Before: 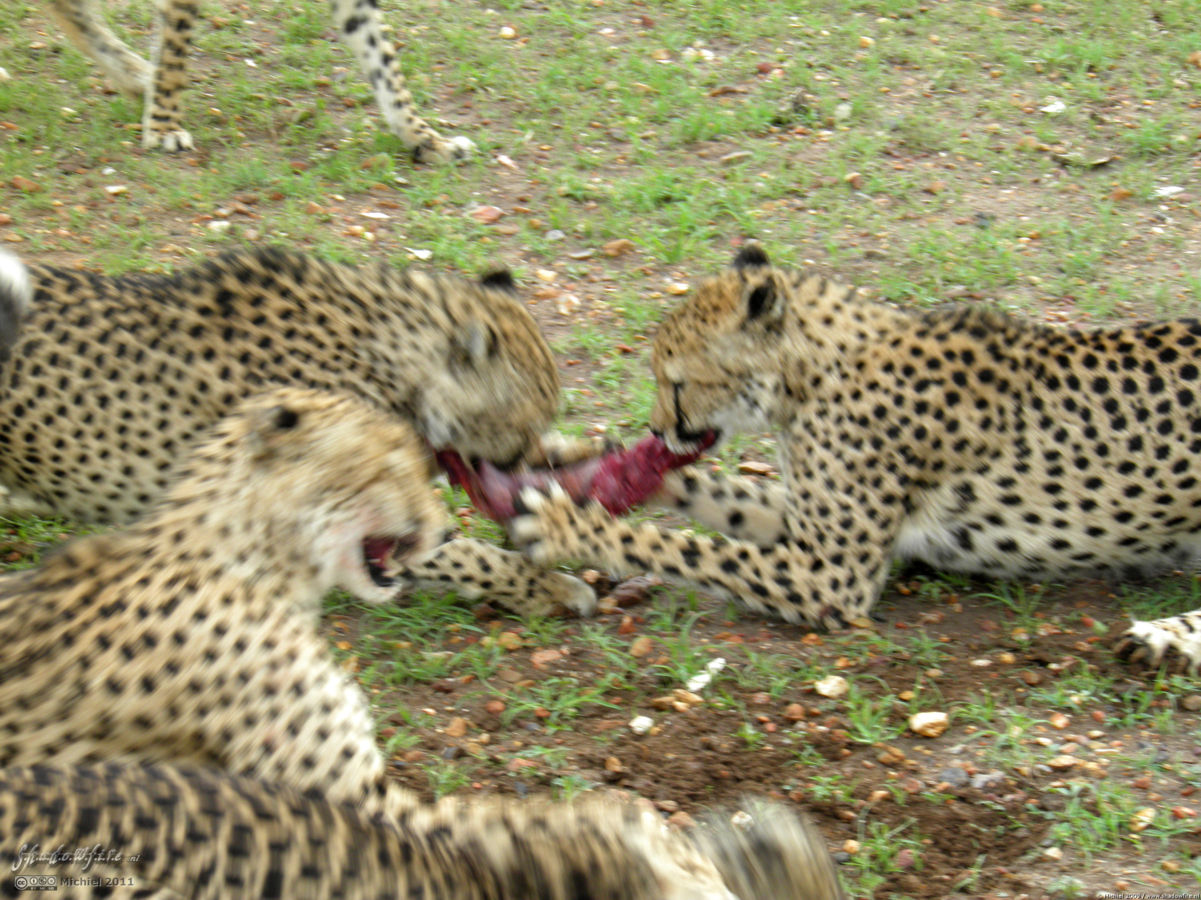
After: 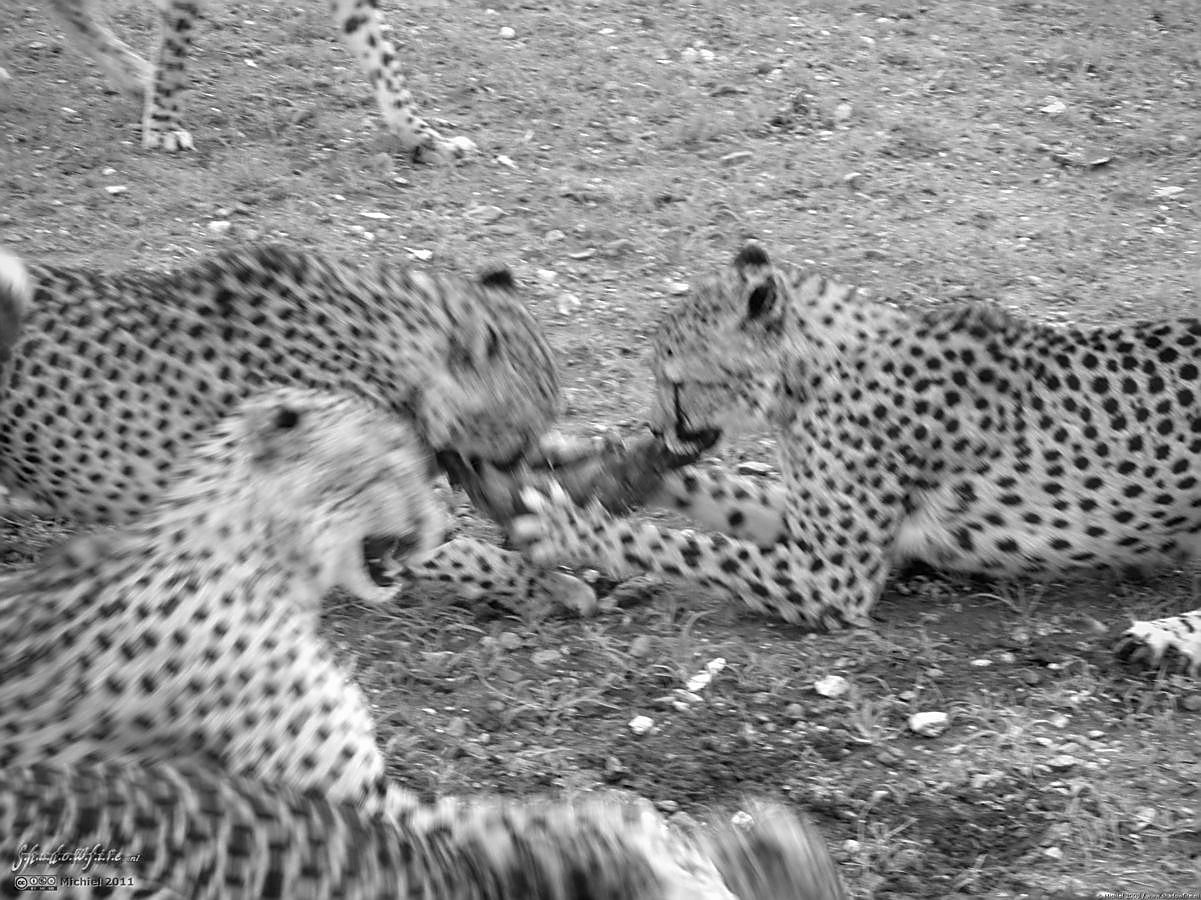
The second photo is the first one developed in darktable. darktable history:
white balance: red 0.98, blue 1.034
exposure: exposure -0.021 EV, compensate highlight preservation false
sharpen: radius 1.4, amount 1.25, threshold 0.7
vignetting: fall-off radius 81.94%
monochrome: on, module defaults
haze removal: strength -0.05
